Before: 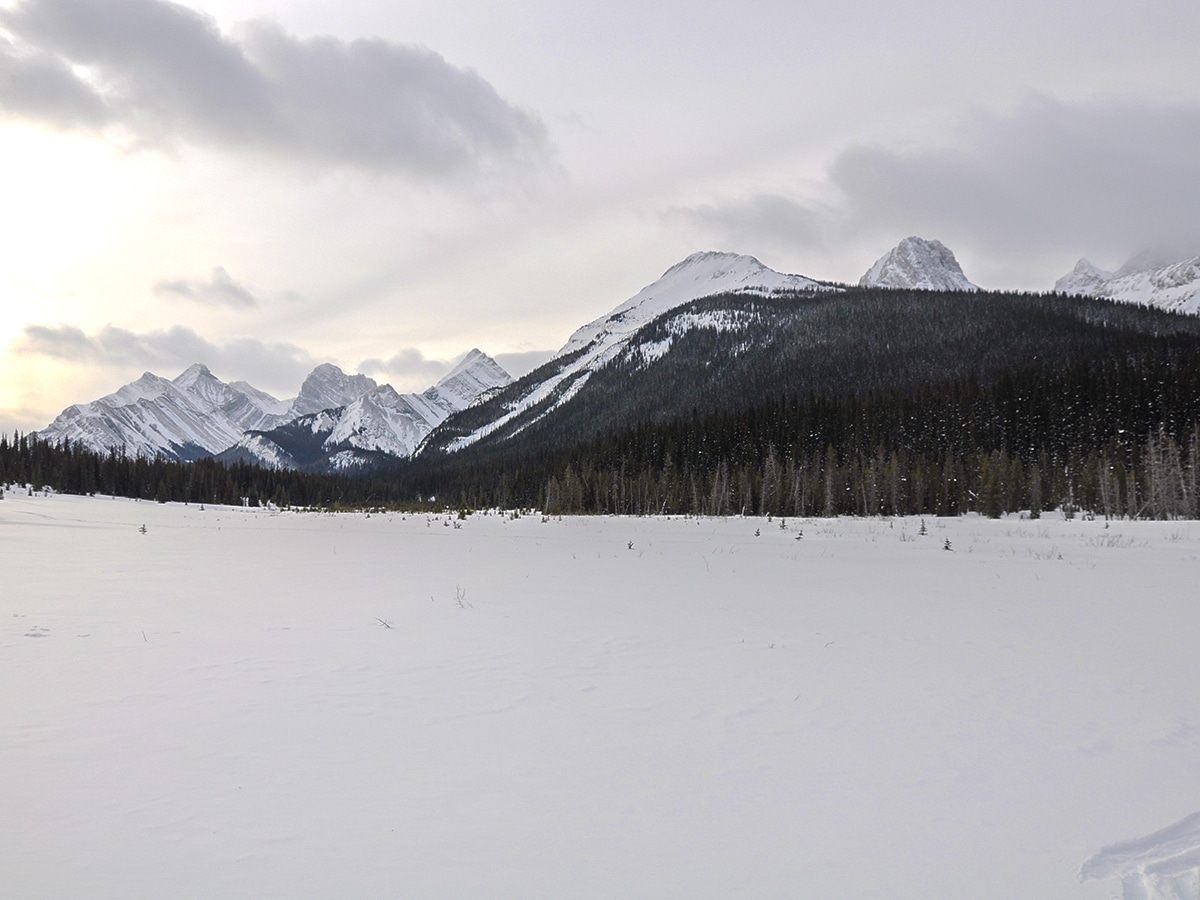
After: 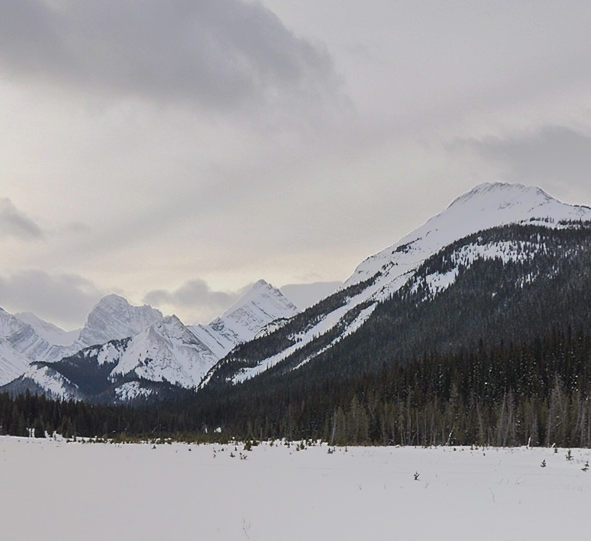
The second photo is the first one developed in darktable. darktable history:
tone equalizer: -7 EV -0.63 EV, -6 EV 1 EV, -5 EV -0.45 EV, -4 EV 0.43 EV, -3 EV 0.41 EV, -2 EV 0.15 EV, -1 EV -0.15 EV, +0 EV -0.39 EV, smoothing diameter 25%, edges refinement/feathering 10, preserve details guided filter
crop: left 17.835%, top 7.675%, right 32.881%, bottom 32.213%
